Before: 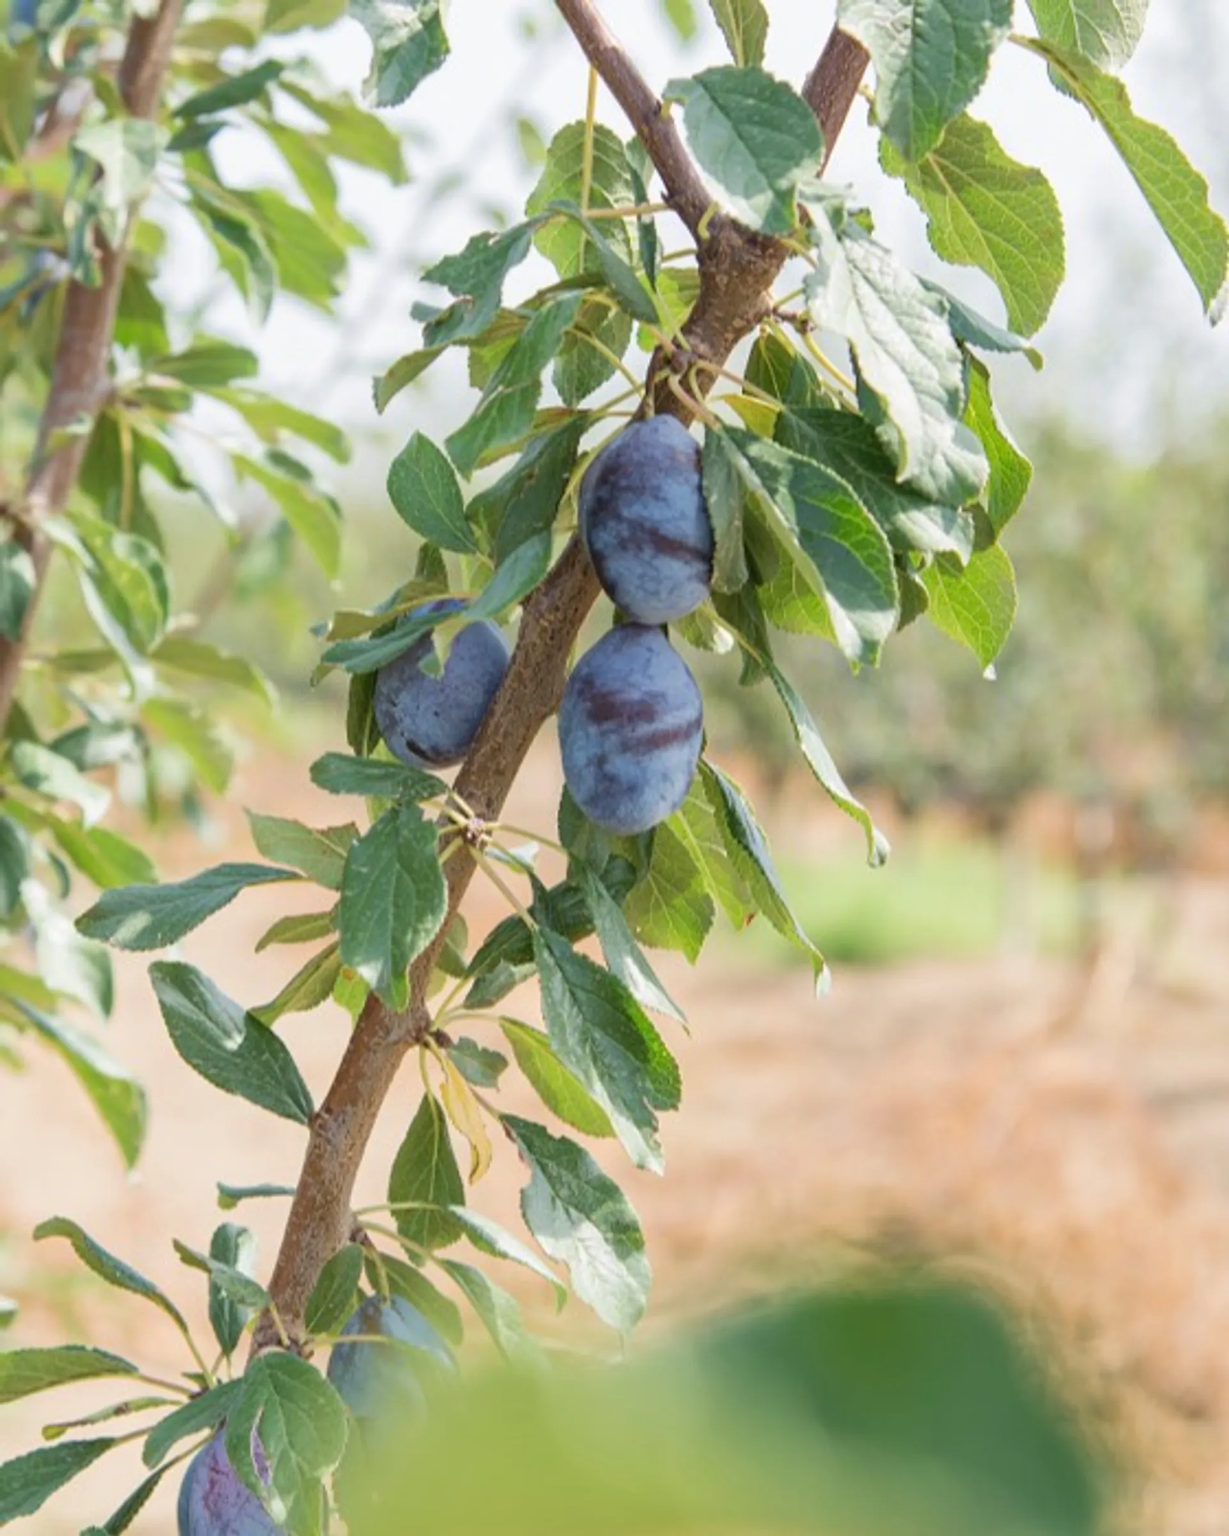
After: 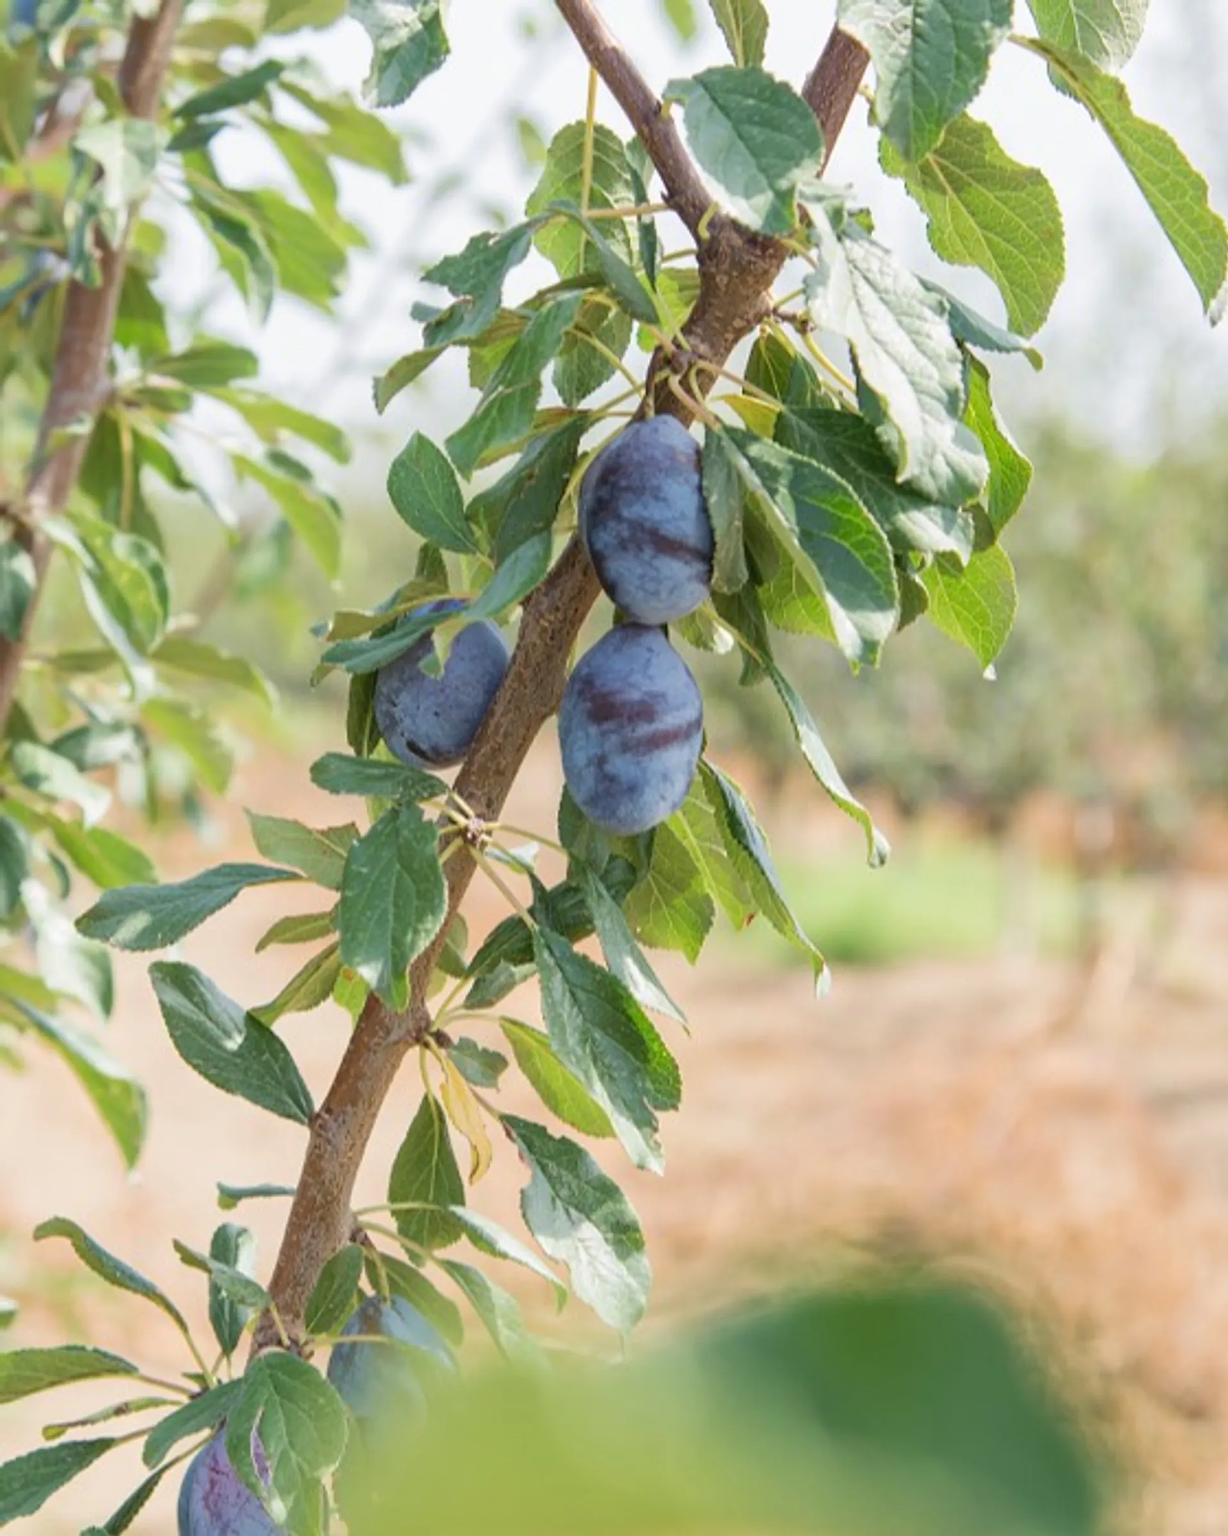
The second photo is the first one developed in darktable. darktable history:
sharpen: radius 1.229, amount 0.303, threshold 0.221
